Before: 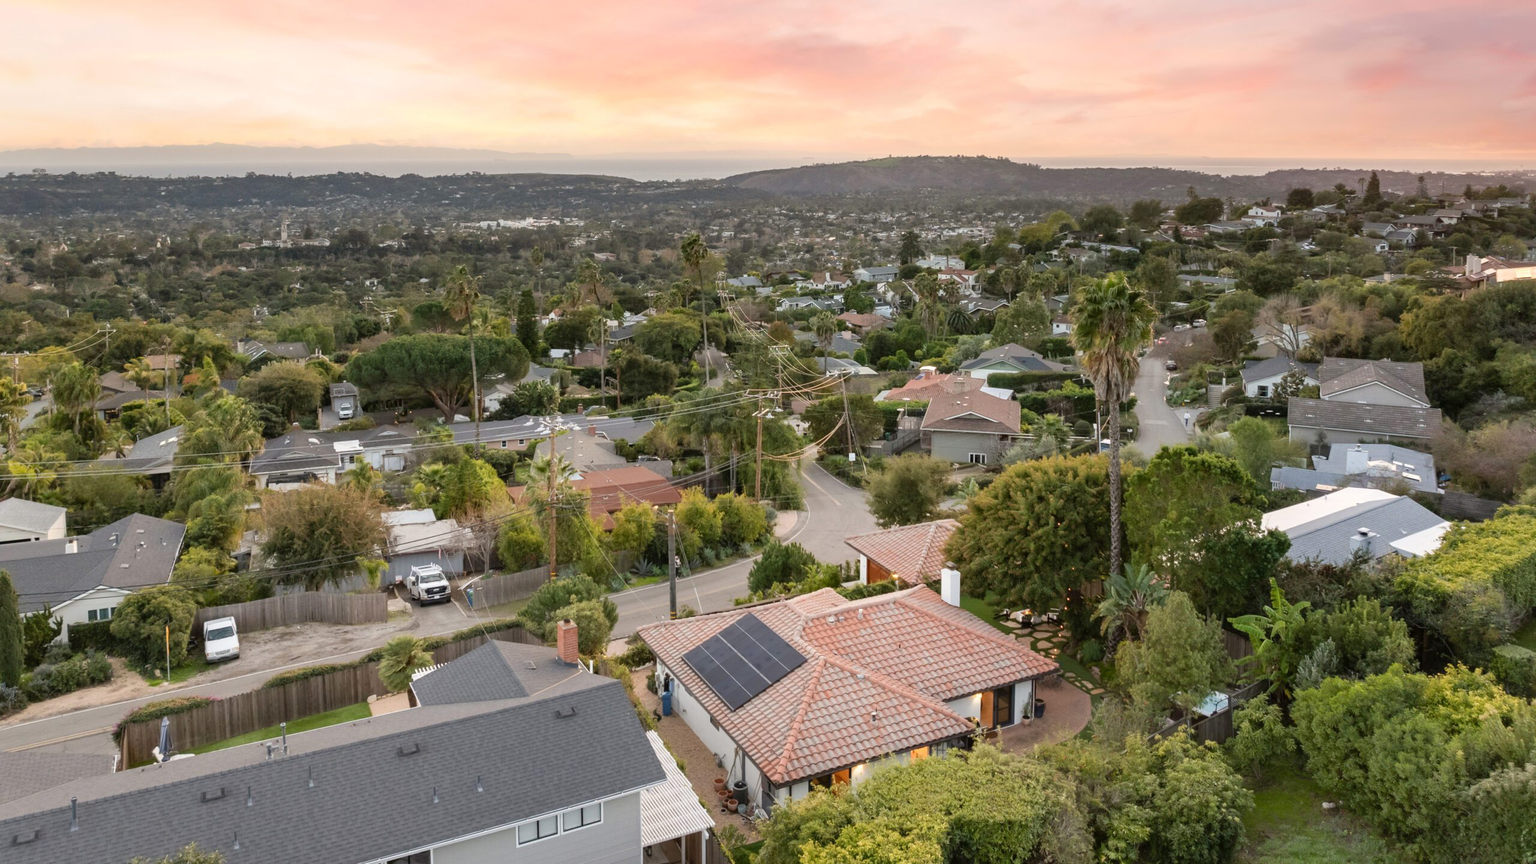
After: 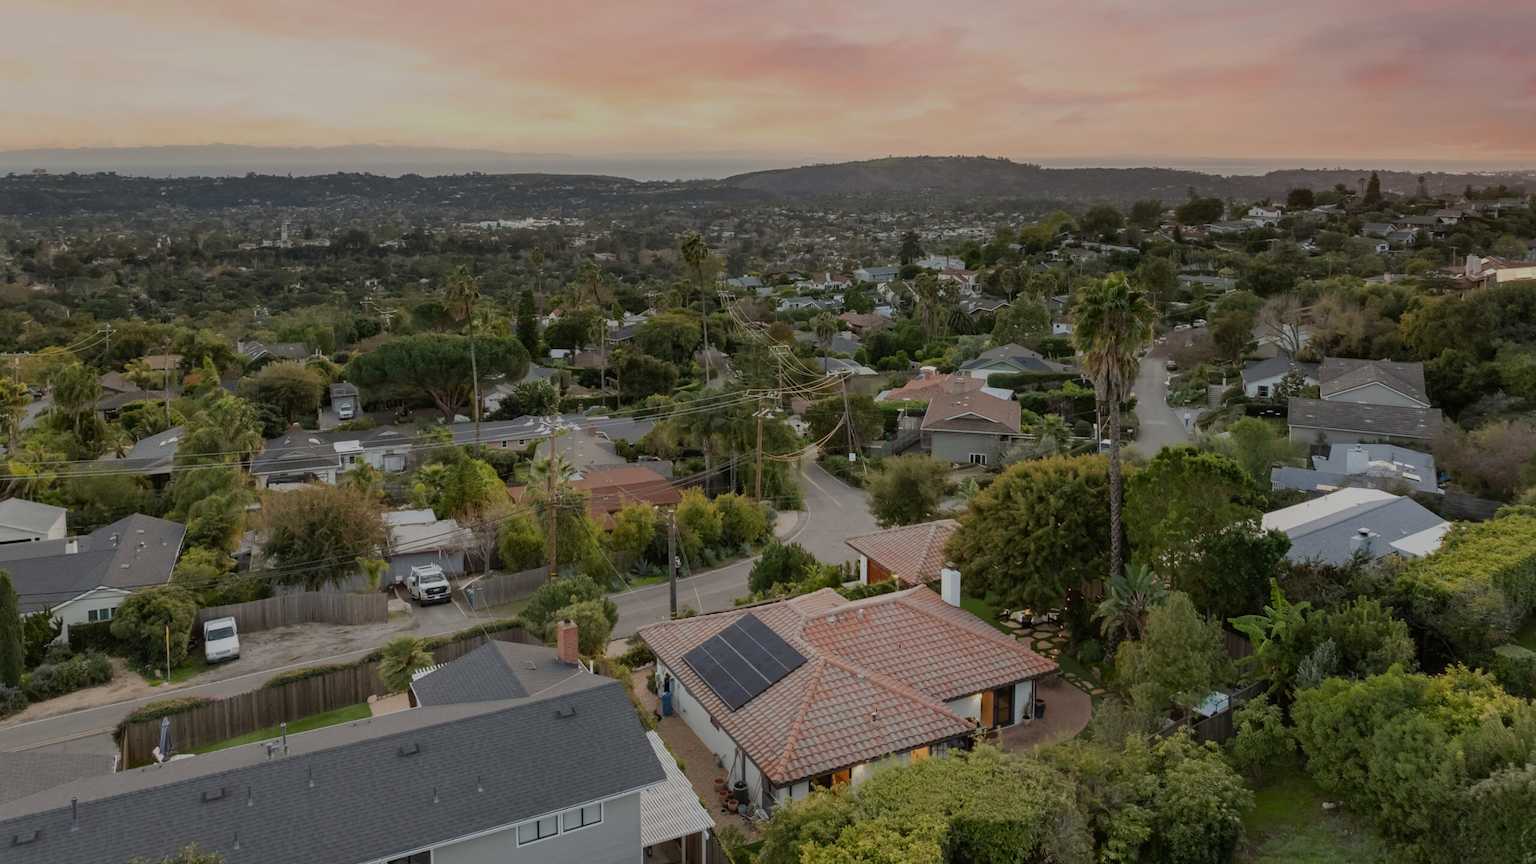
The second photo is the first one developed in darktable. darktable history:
exposure: exposure -1 EV, compensate highlight preservation false
white balance: red 0.978, blue 0.999
